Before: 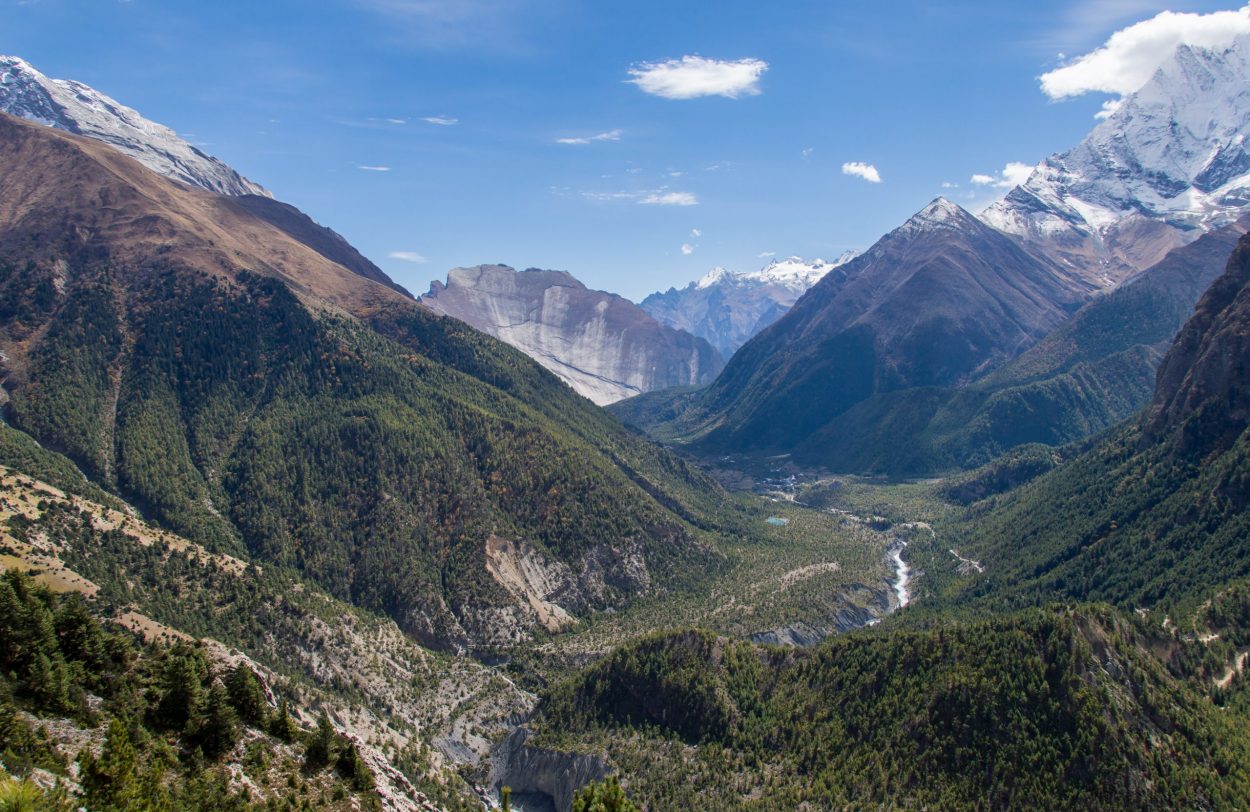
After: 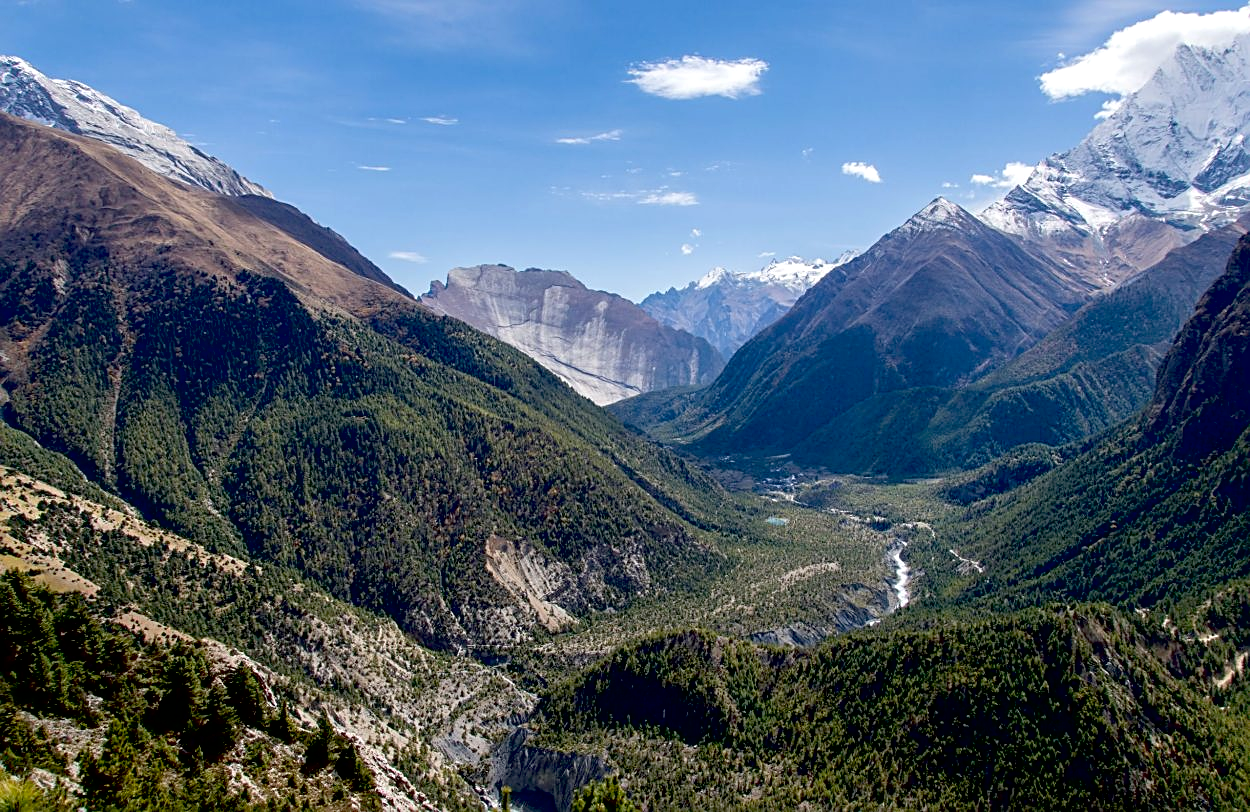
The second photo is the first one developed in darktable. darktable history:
contrast brightness saturation: contrast 0.01, saturation -0.05
sharpen: on, module defaults
exposure: black level correction 0.025, exposure 0.182 EV, compensate highlight preservation false
